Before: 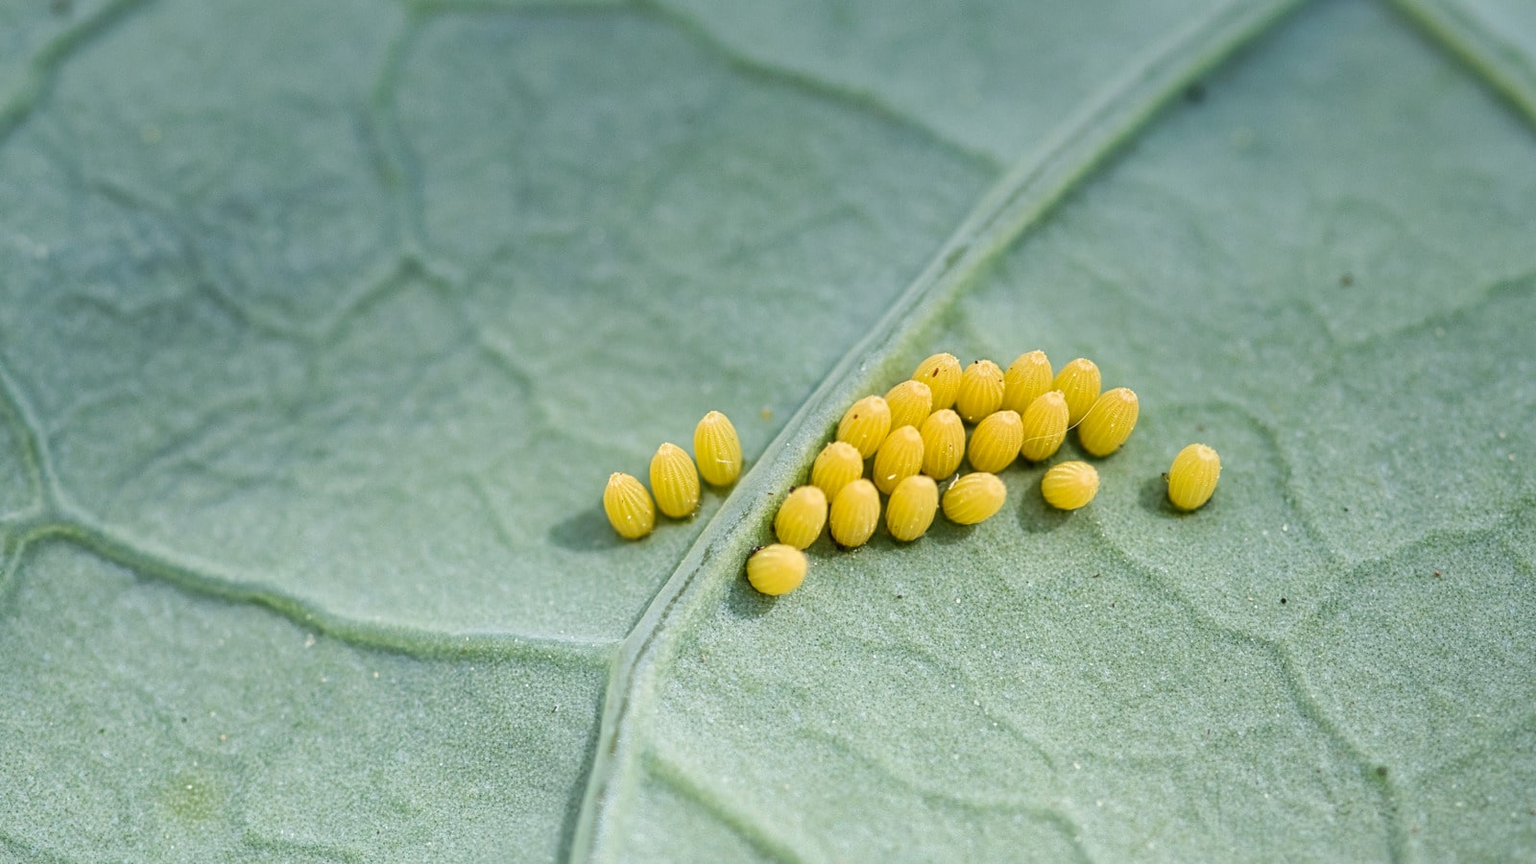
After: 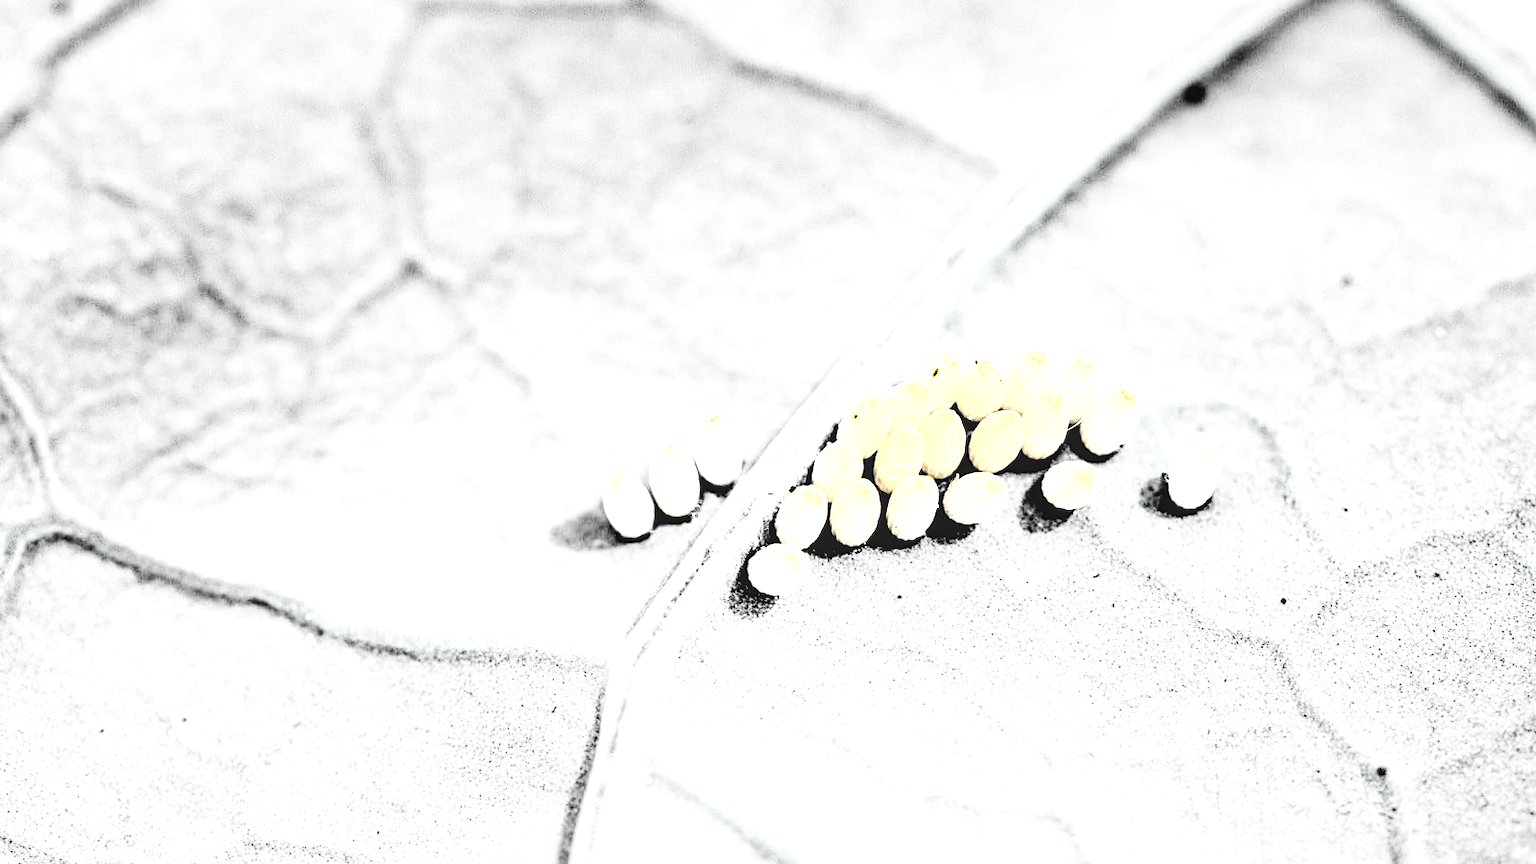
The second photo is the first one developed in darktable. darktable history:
color zones: curves: ch0 [(0, 0.497) (0.096, 0.361) (0.221, 0.538) (0.429, 0.5) (0.571, 0.5) (0.714, 0.5) (0.857, 0.5) (1, 0.497)]; ch1 [(0, 0.5) (0.143, 0.5) (0.257, -0.002) (0.429, 0.04) (0.571, -0.001) (0.714, -0.015) (0.857, 0.024) (1, 0.5)]
contrast brightness saturation: contrast 1, brightness 1, saturation 1
graduated density: rotation -180°, offset 24.95
exposure: exposure 0.943 EV, compensate highlight preservation false
white balance: red 1.042, blue 1.17
tone curve: curves: ch0 [(0, 0) (0.004, 0.001) (0.133, 0.112) (0.325, 0.362) (0.832, 0.893) (1, 1)], color space Lab, linked channels, preserve colors none
levels: levels [0.721, 0.937, 0.997]
local contrast: on, module defaults
